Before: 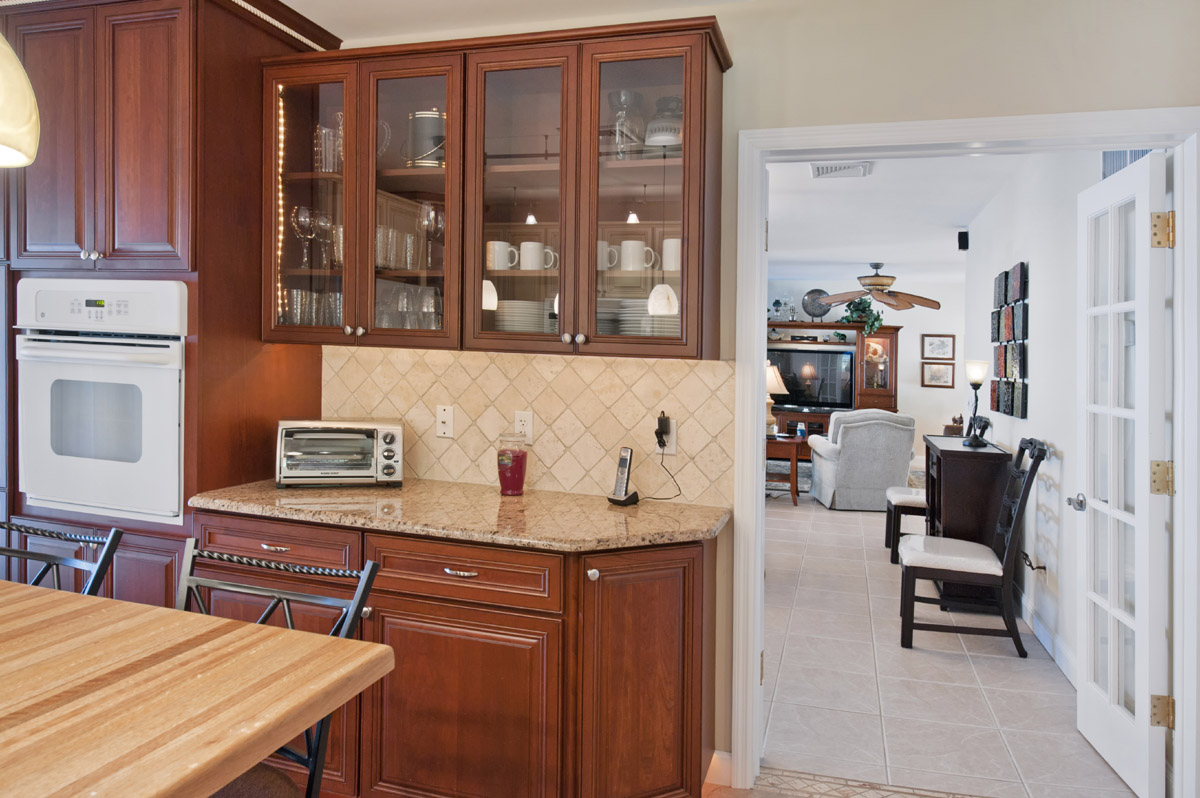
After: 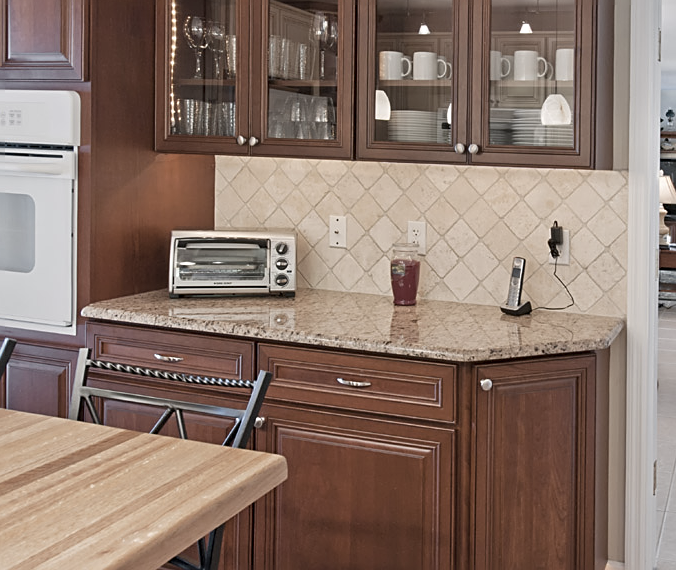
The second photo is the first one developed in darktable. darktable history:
crop: left 8.966%, top 23.852%, right 34.699%, bottom 4.703%
color correction: saturation 0.57
sharpen: on, module defaults
white balance: emerald 1
